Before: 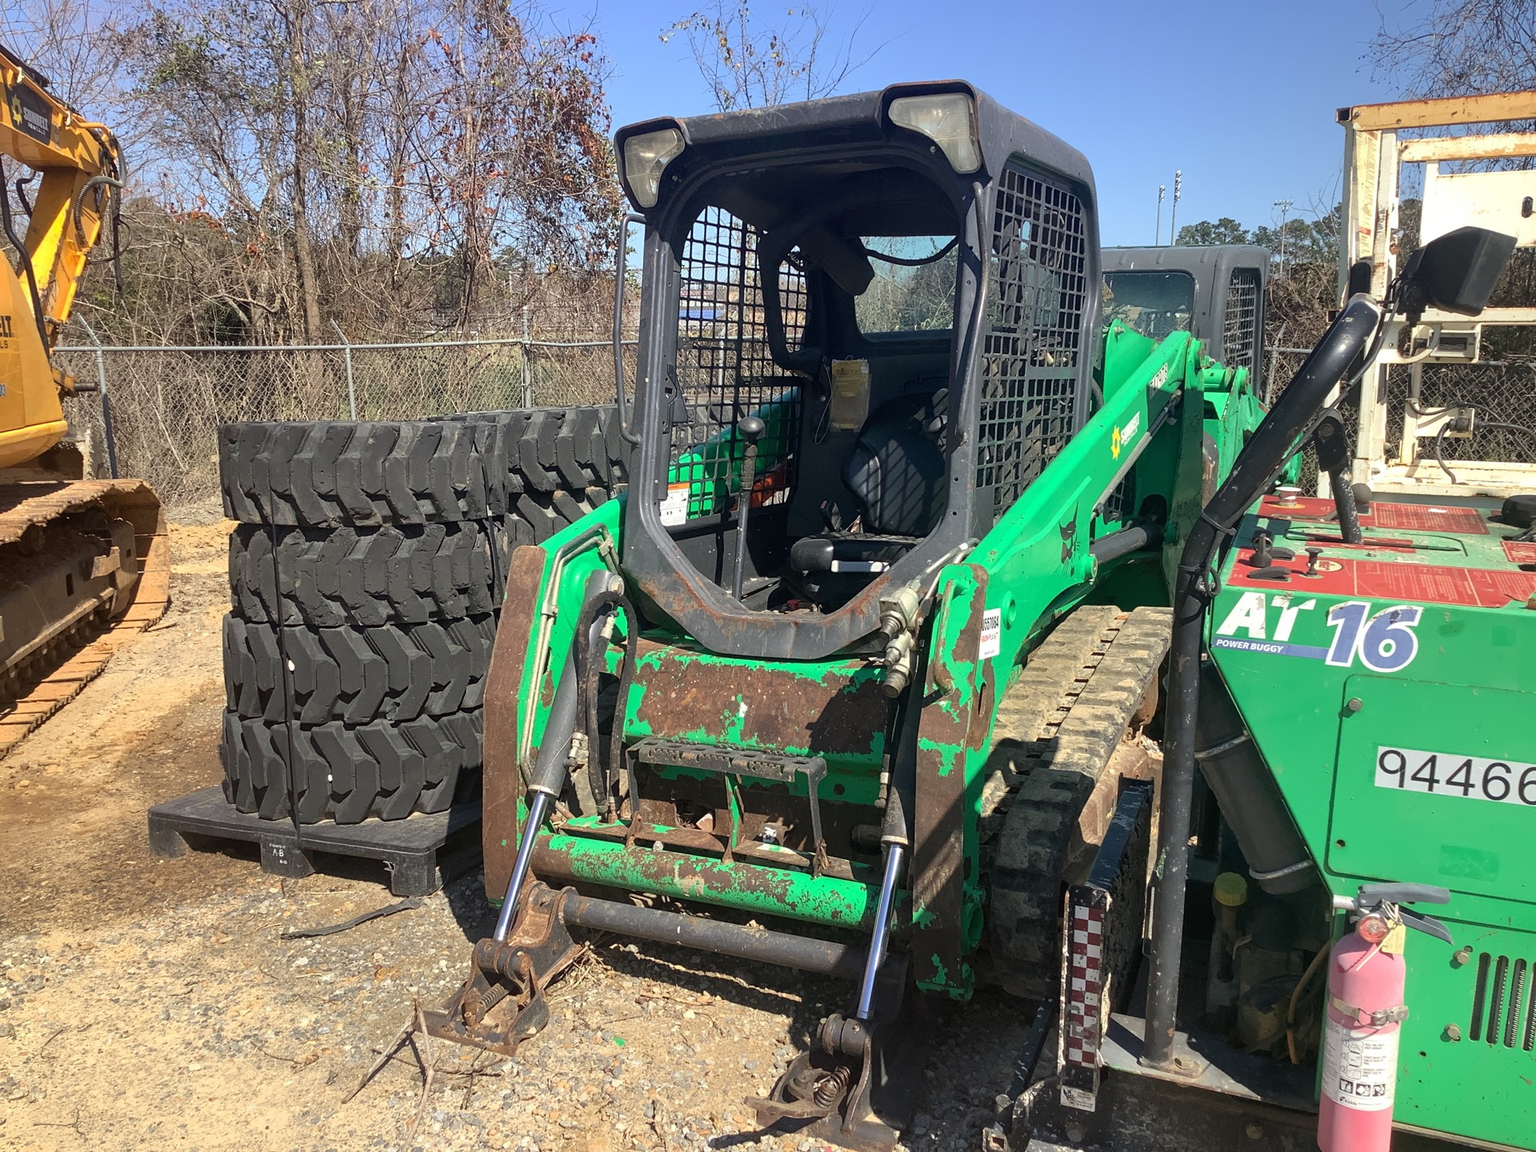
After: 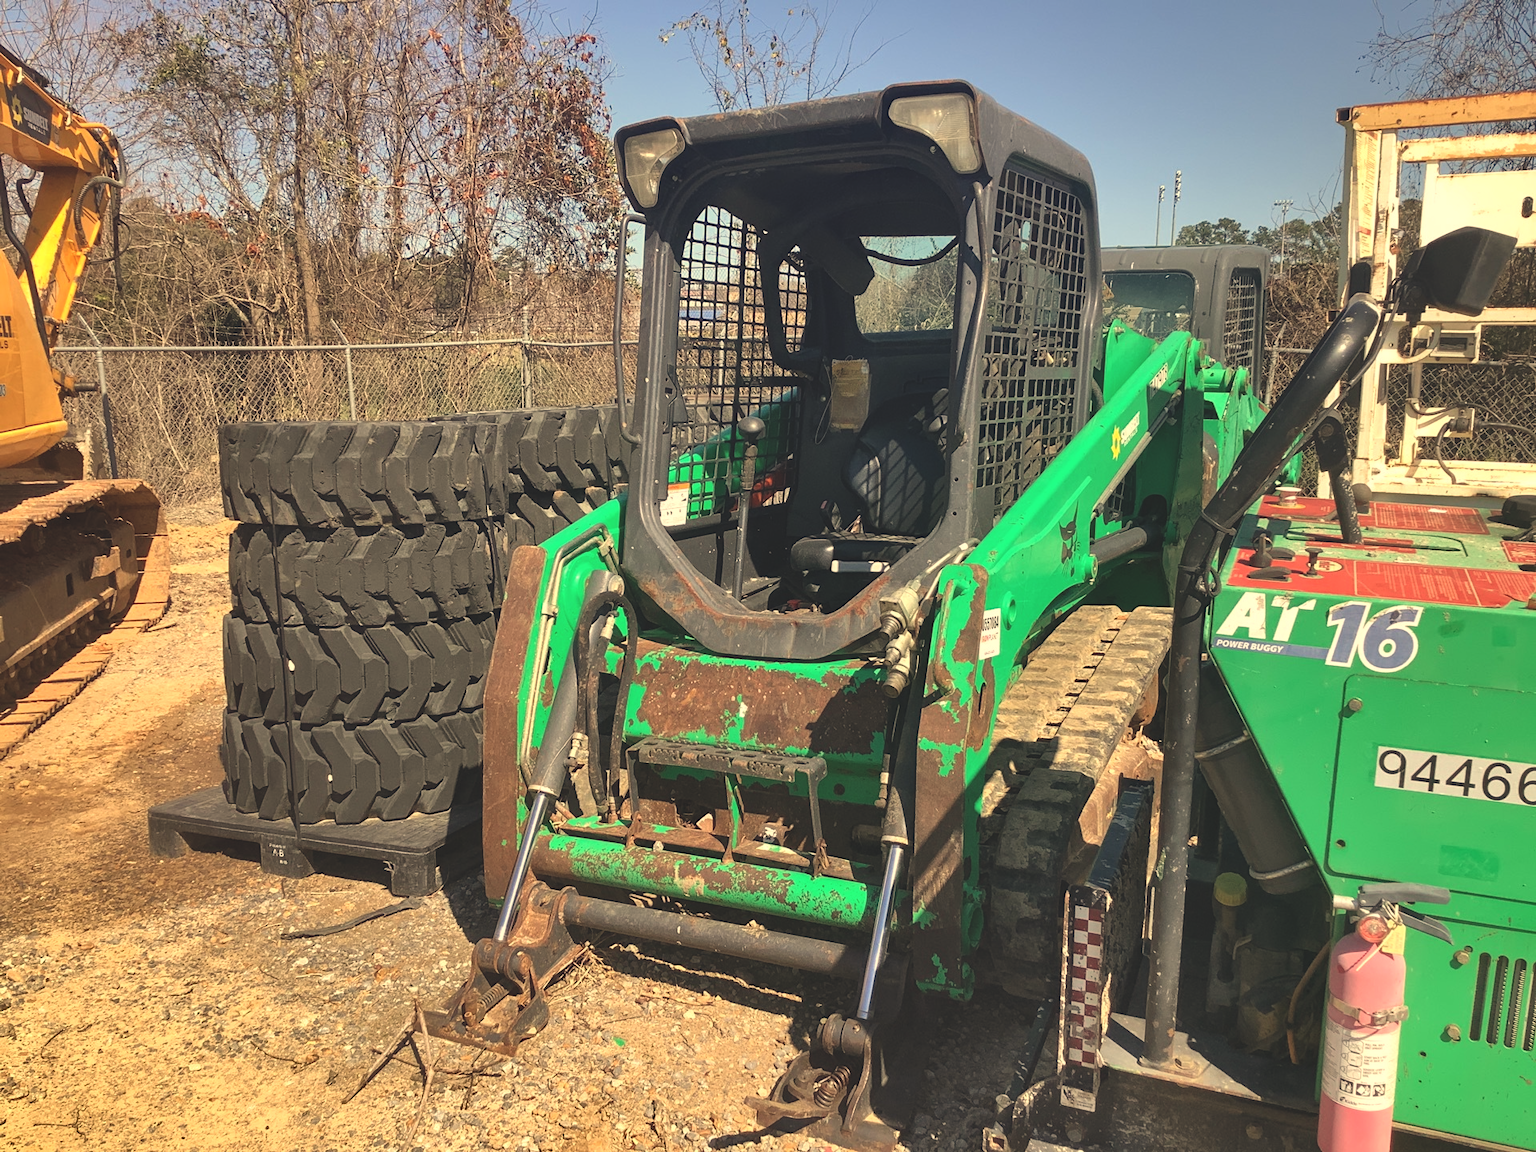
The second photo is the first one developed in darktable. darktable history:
white balance: red 1.123, blue 0.83
exposure: black level correction -0.015, compensate highlight preservation false
shadows and highlights: soften with gaussian
